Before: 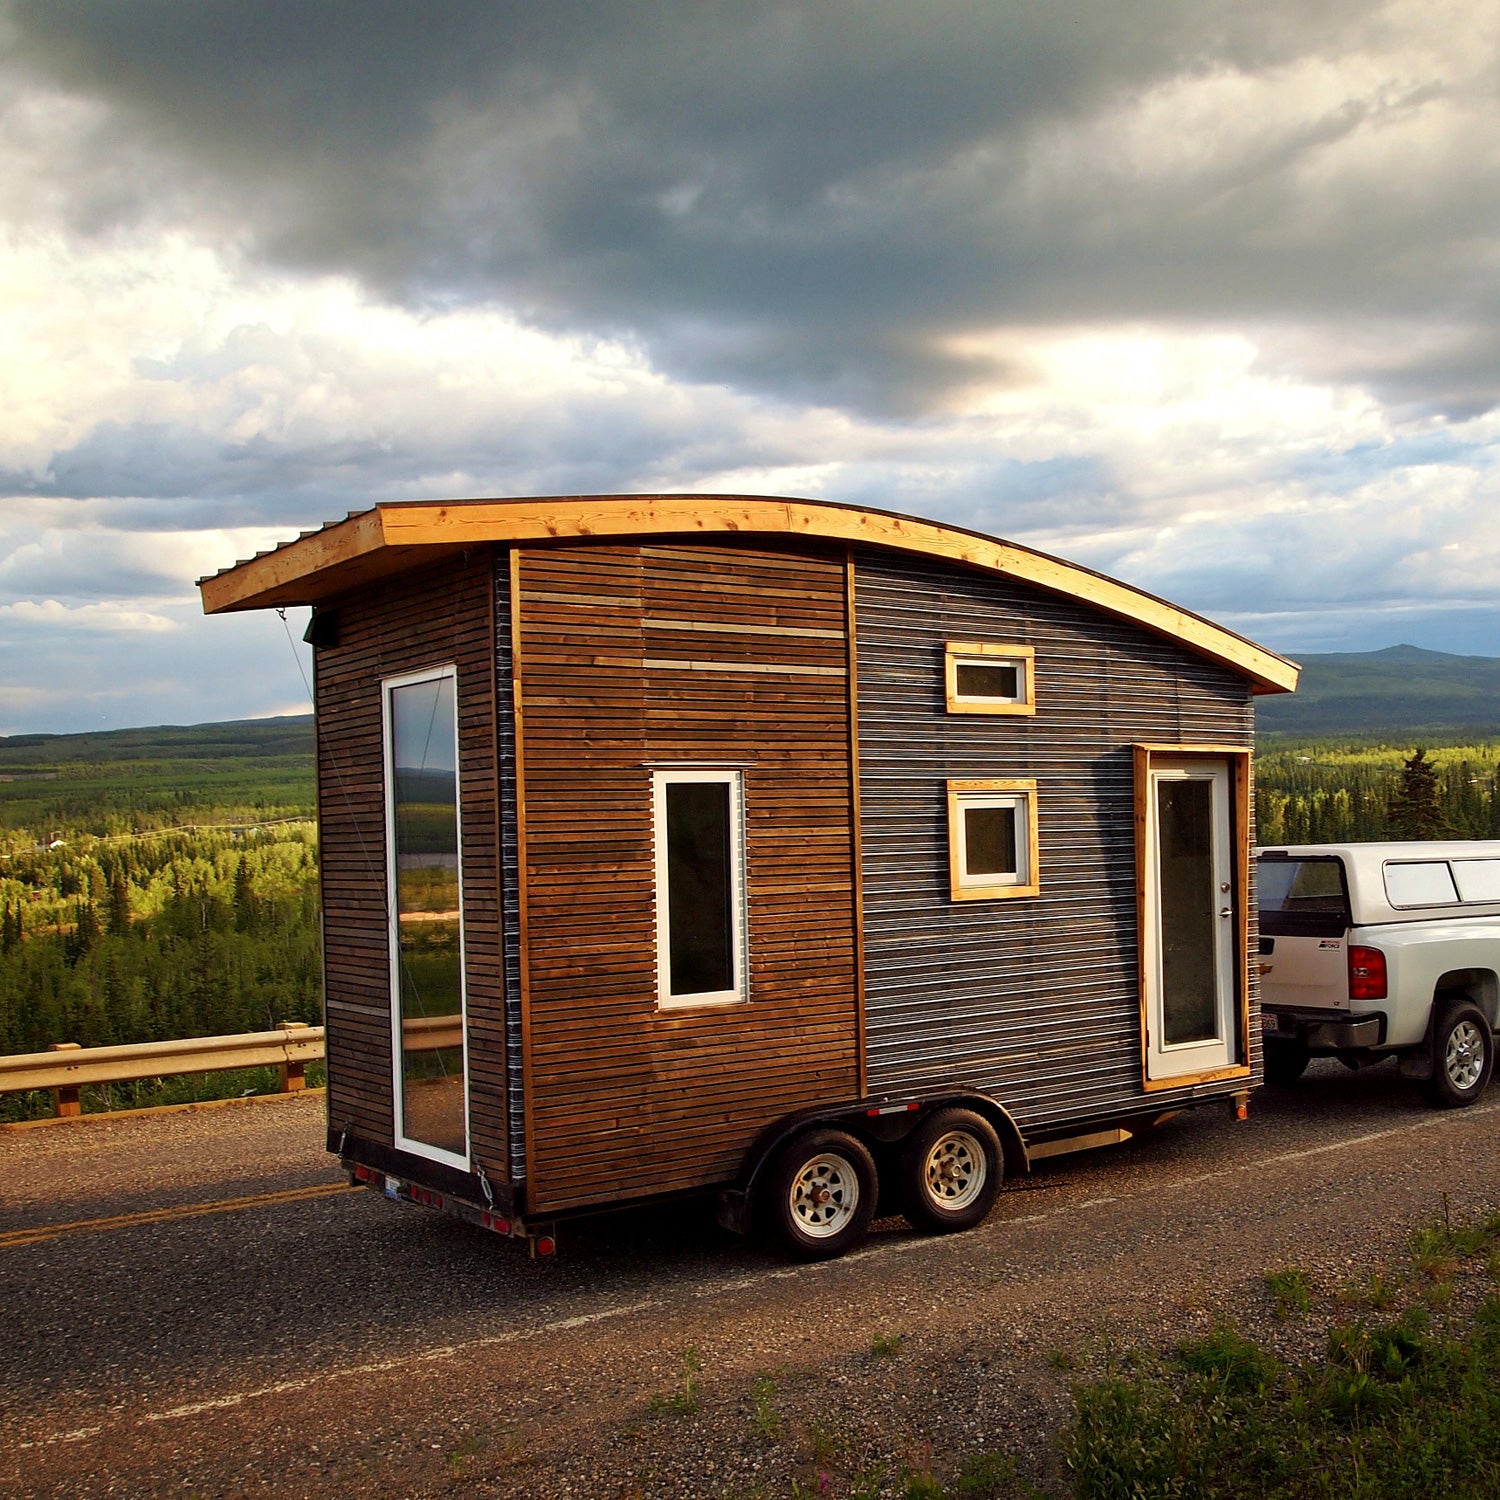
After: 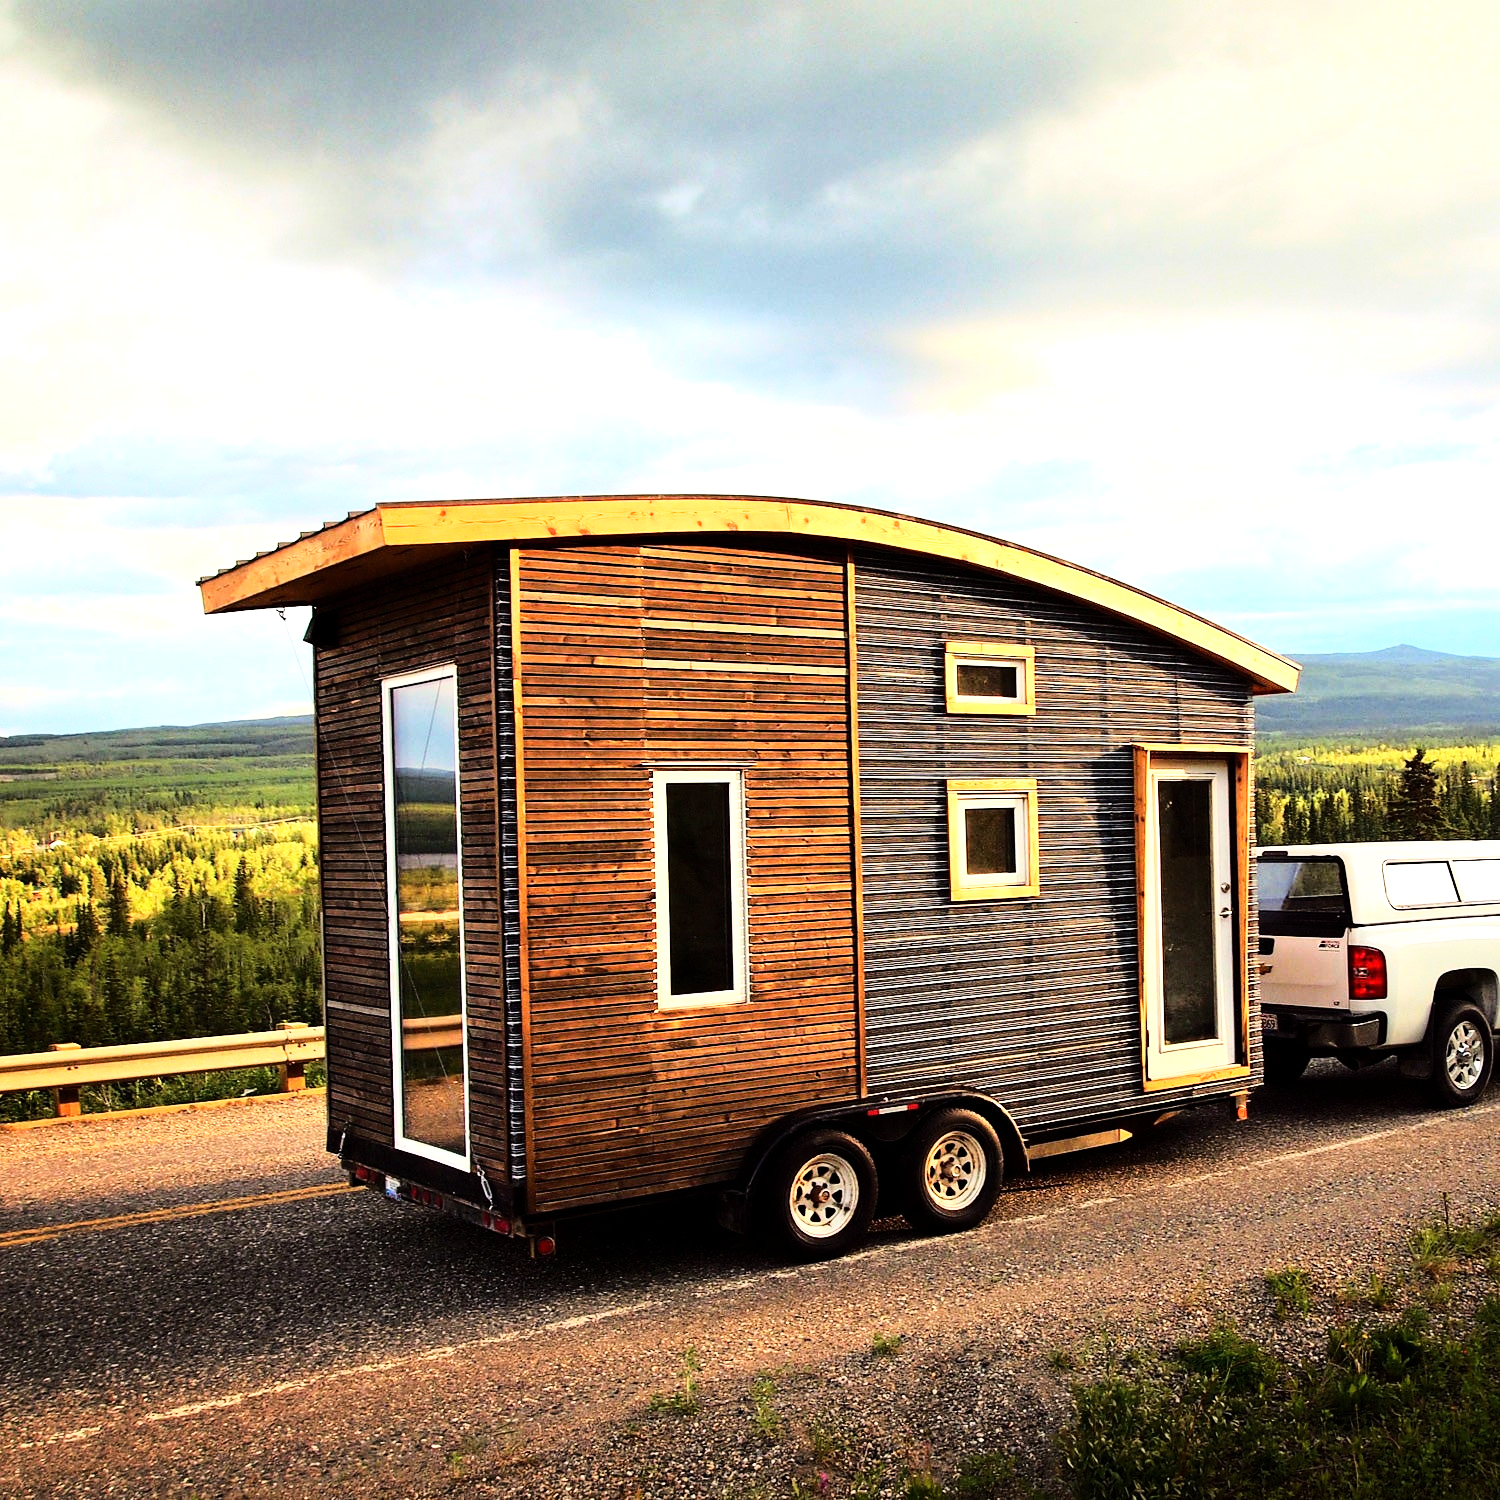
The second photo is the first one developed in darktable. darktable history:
tone equalizer: -8 EV -1.05 EV, -7 EV -1.02 EV, -6 EV -0.891 EV, -5 EV -0.586 EV, -3 EV 0.603 EV, -2 EV 0.894 EV, -1 EV 1.01 EV, +0 EV 1.06 EV
base curve: curves: ch0 [(0, 0) (0.028, 0.03) (0.121, 0.232) (0.46, 0.748) (0.859, 0.968) (1, 1)]
